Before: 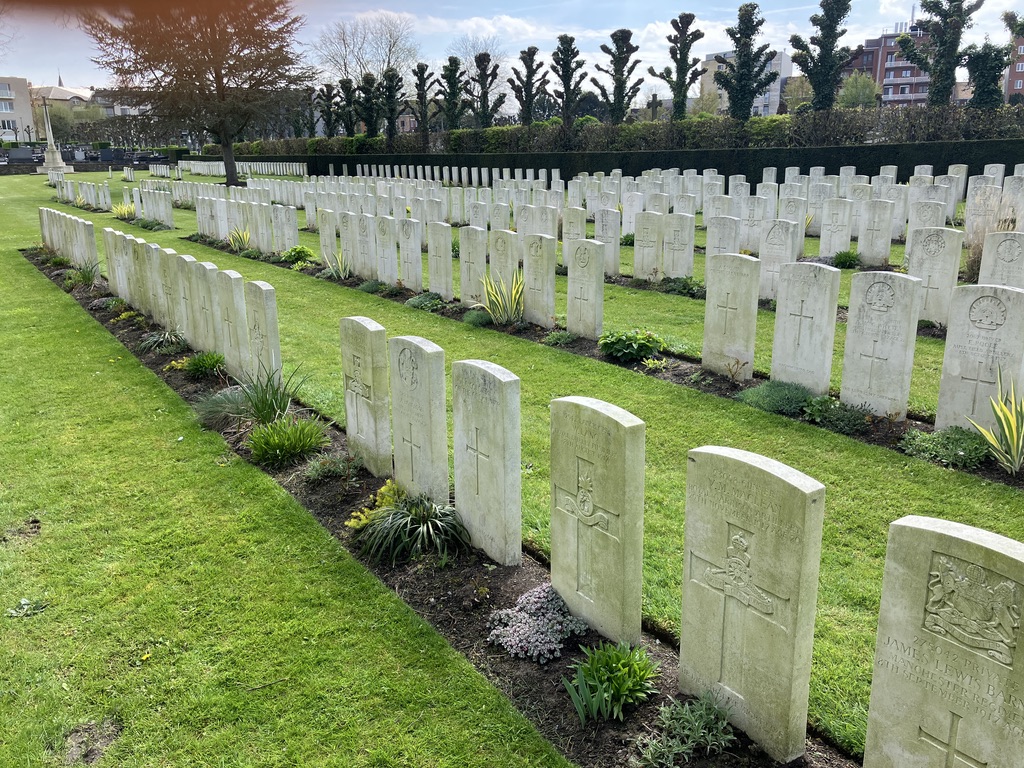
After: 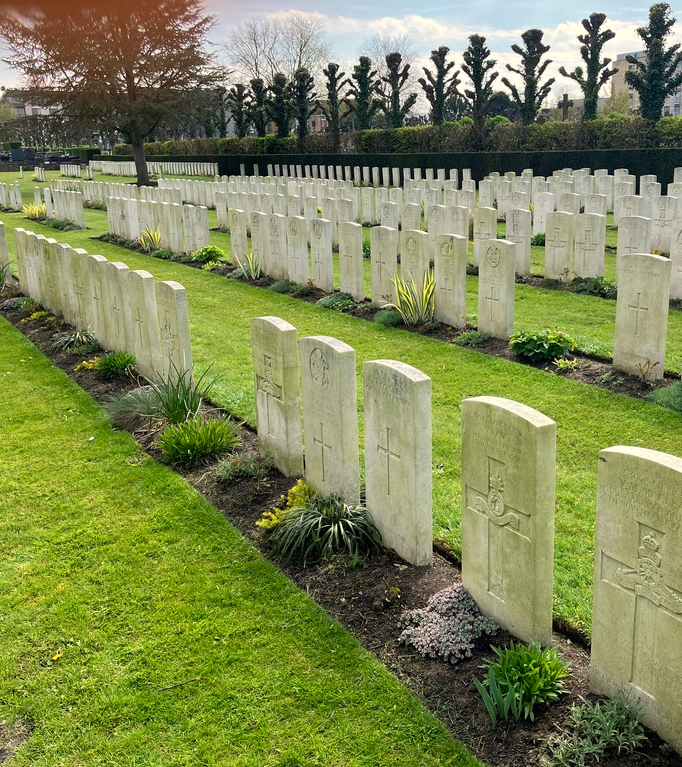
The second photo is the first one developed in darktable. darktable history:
crop and rotate: left 8.786%, right 24.548%
white balance: red 1.045, blue 0.932
